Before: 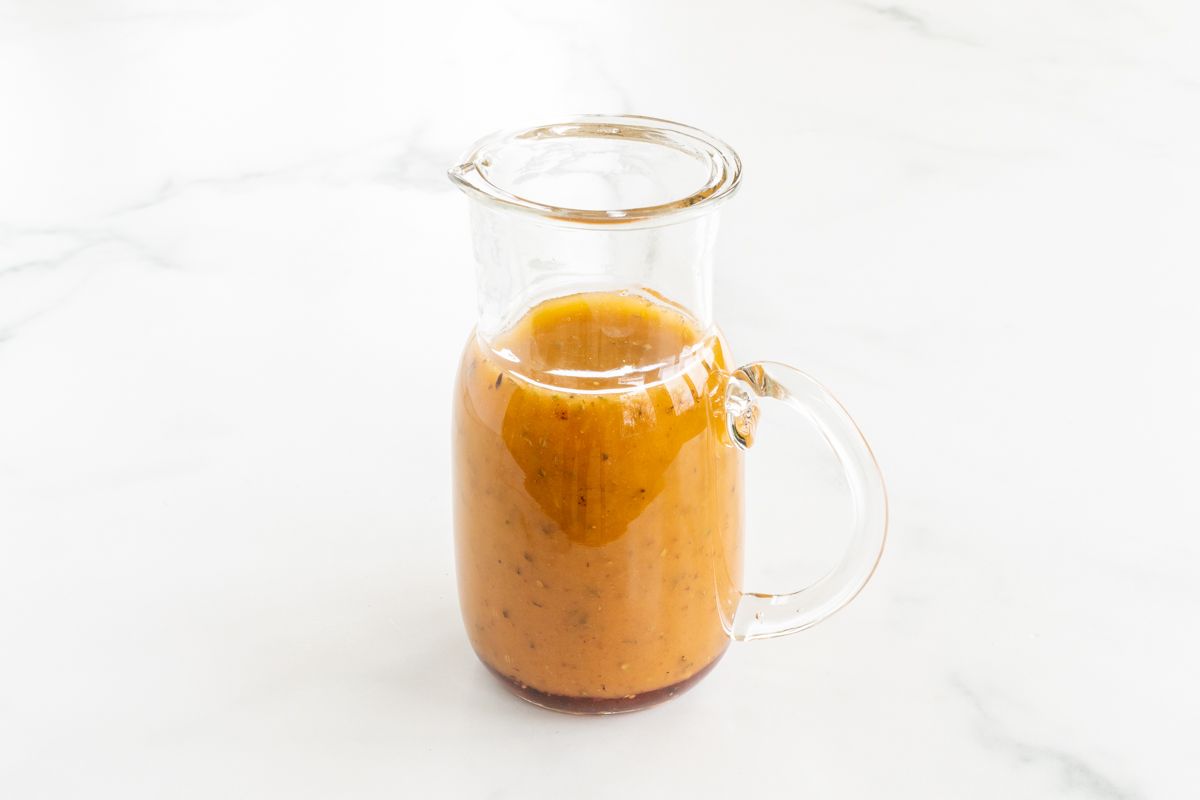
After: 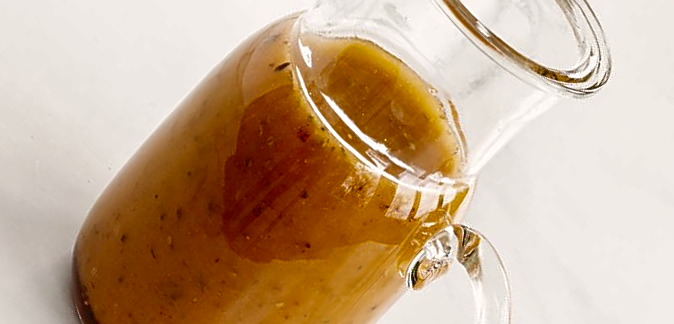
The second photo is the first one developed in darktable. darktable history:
contrast brightness saturation: brightness -0.524
crop and rotate: angle -44.35°, top 16.722%, right 0.869%, bottom 11.641%
color balance rgb: highlights gain › chroma 1.027%, highlights gain › hue 60.07°, perceptual saturation grading › global saturation 20%, perceptual saturation grading › highlights -24.94%, perceptual saturation grading › shadows 24.553%
sharpen: on, module defaults
